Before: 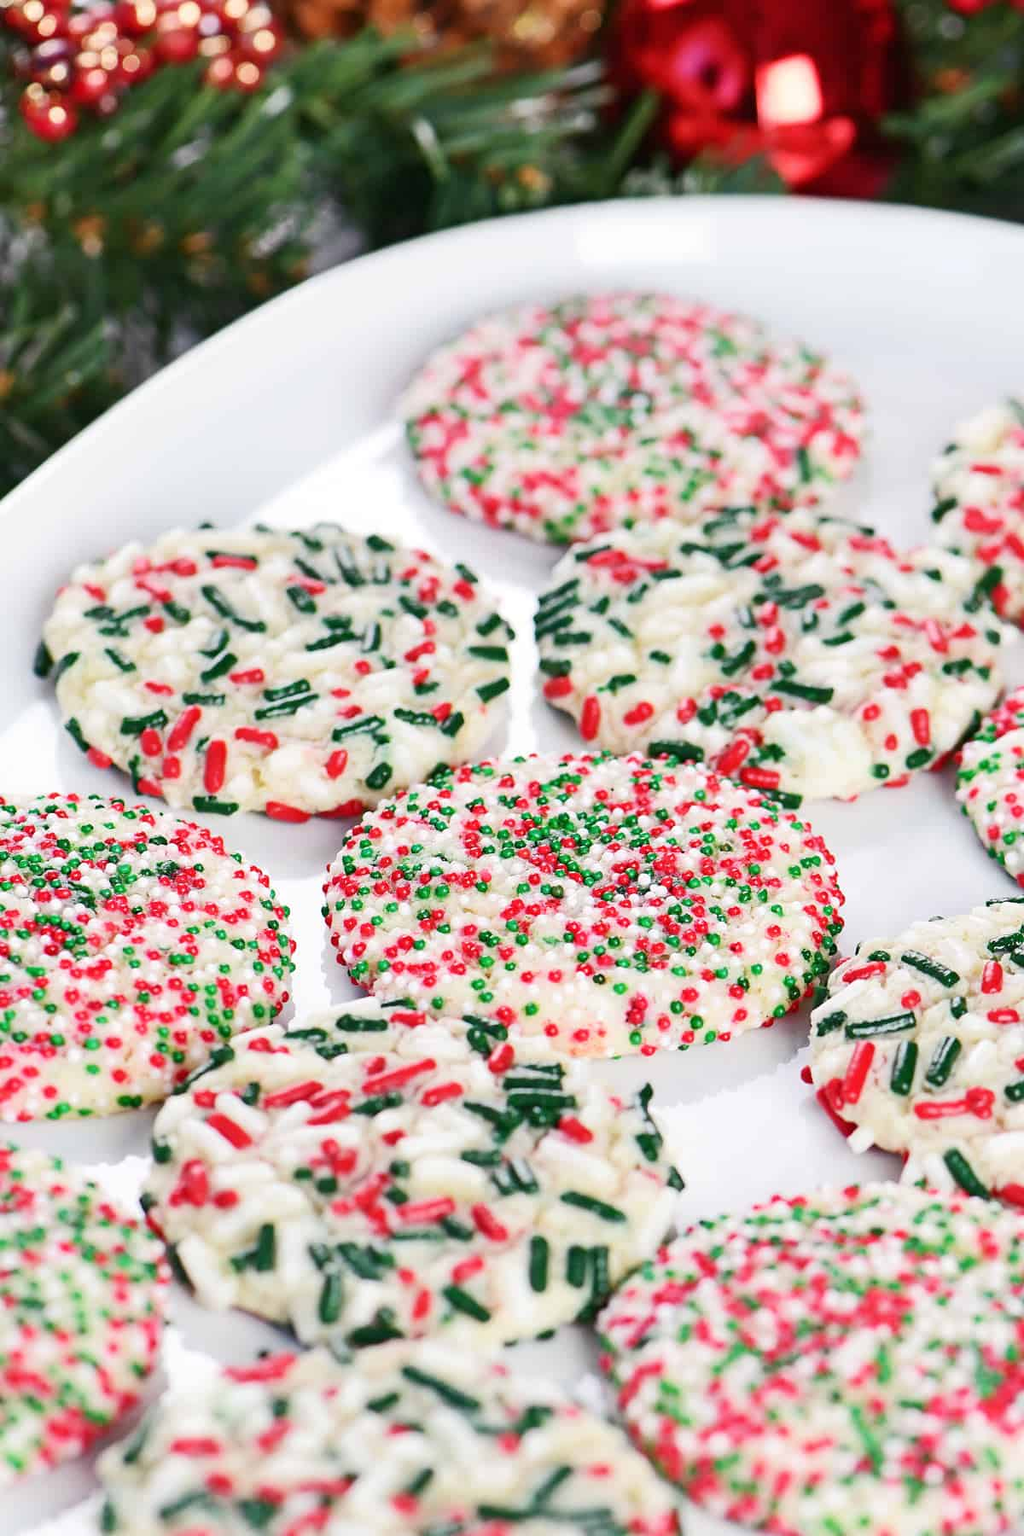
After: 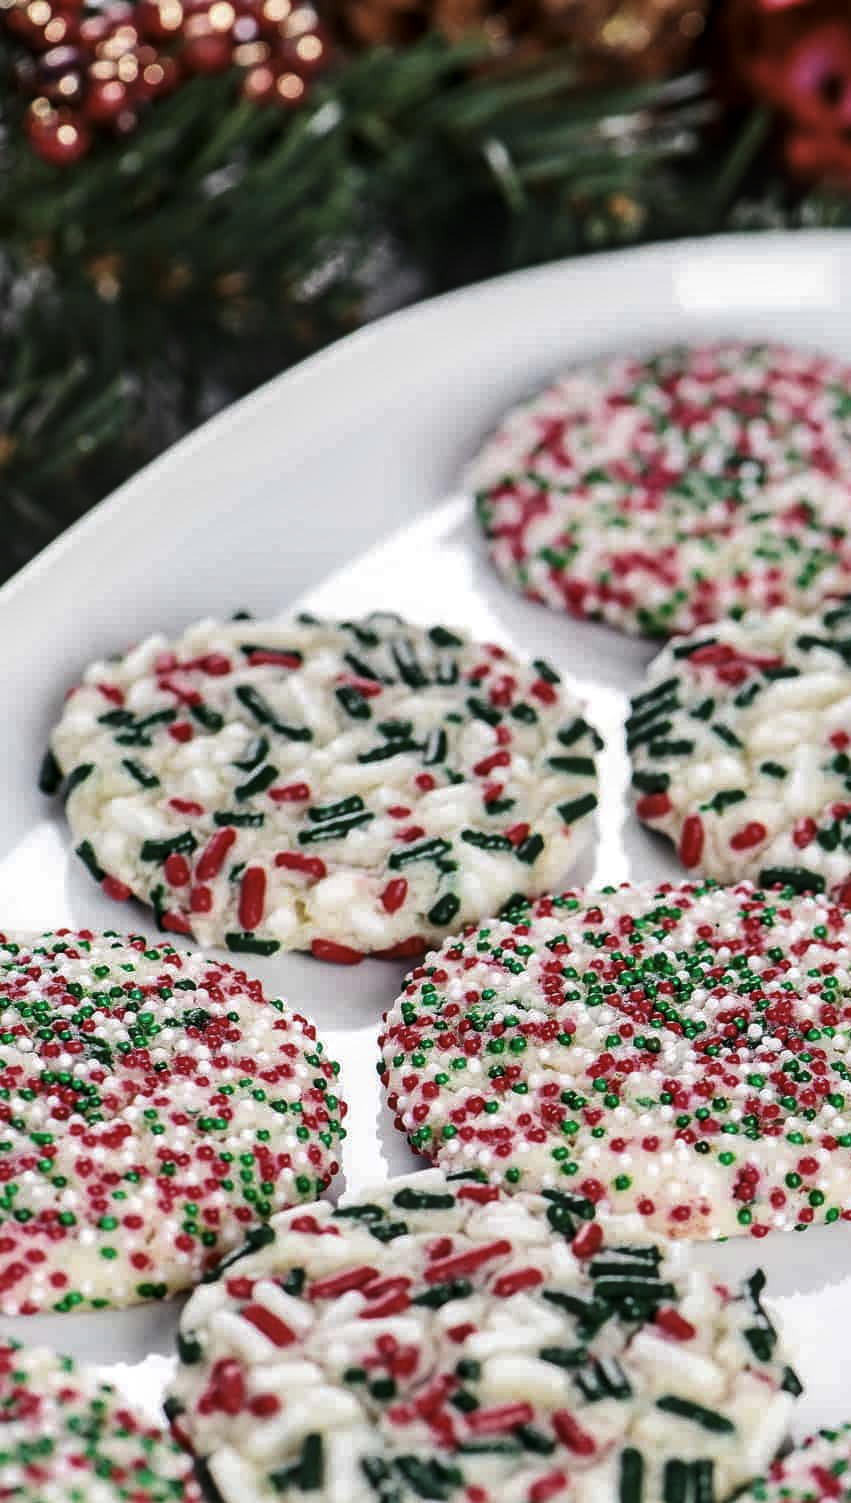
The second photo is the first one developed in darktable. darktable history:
crop: right 29.02%, bottom 16.466%
levels: levels [0, 0.618, 1]
local contrast: on, module defaults
